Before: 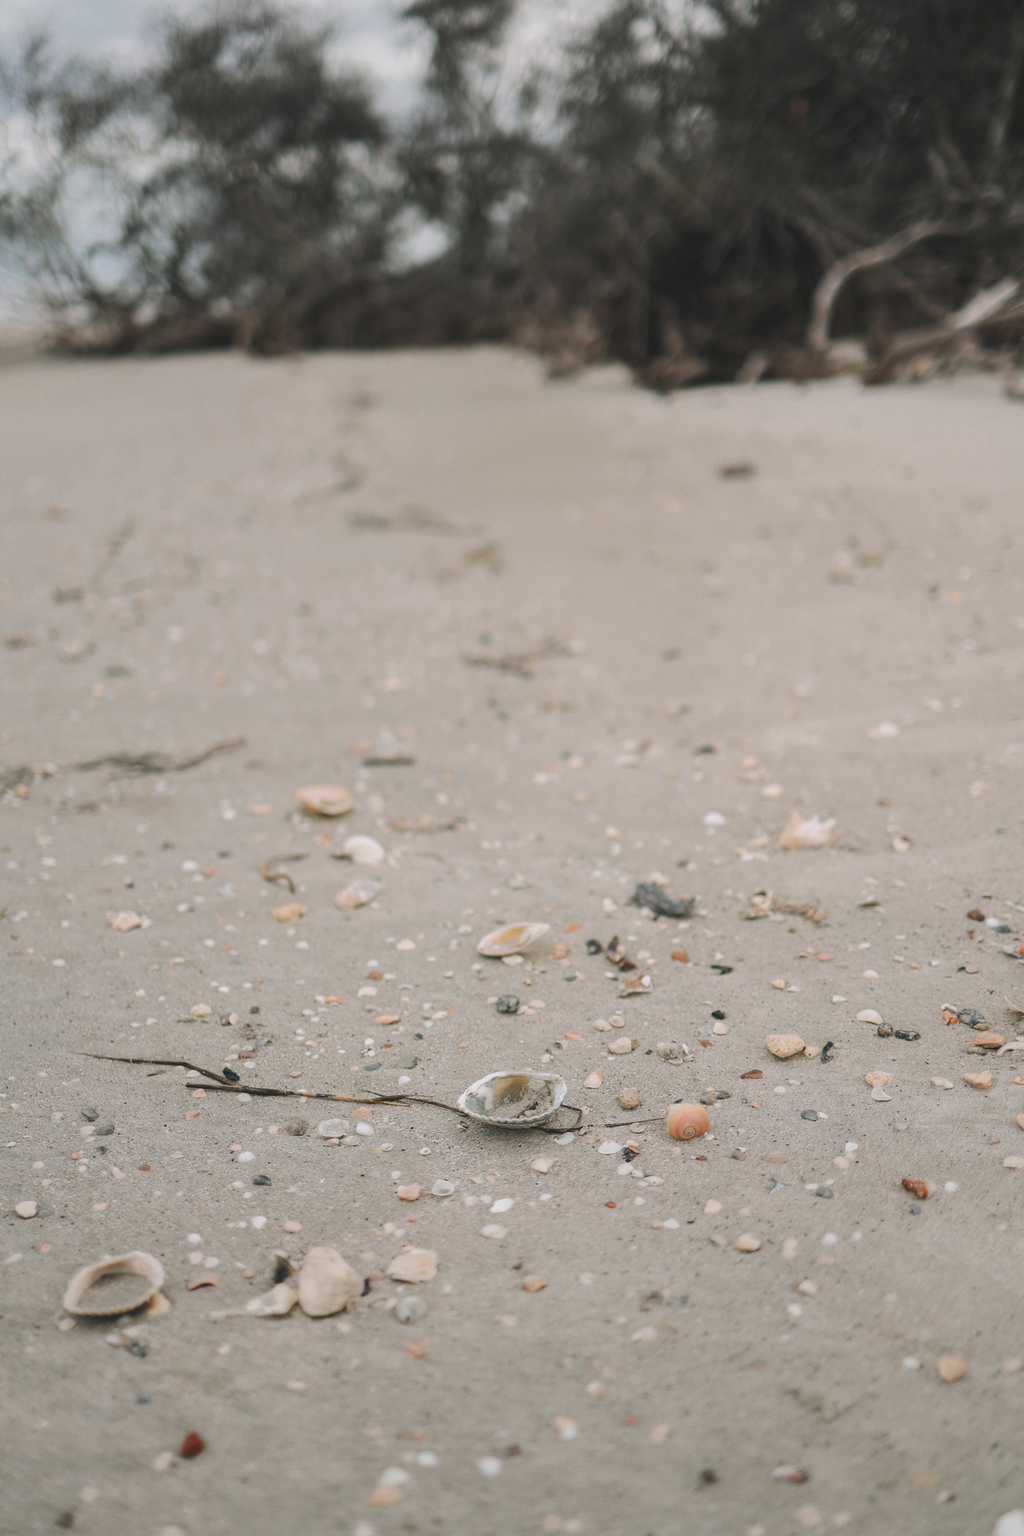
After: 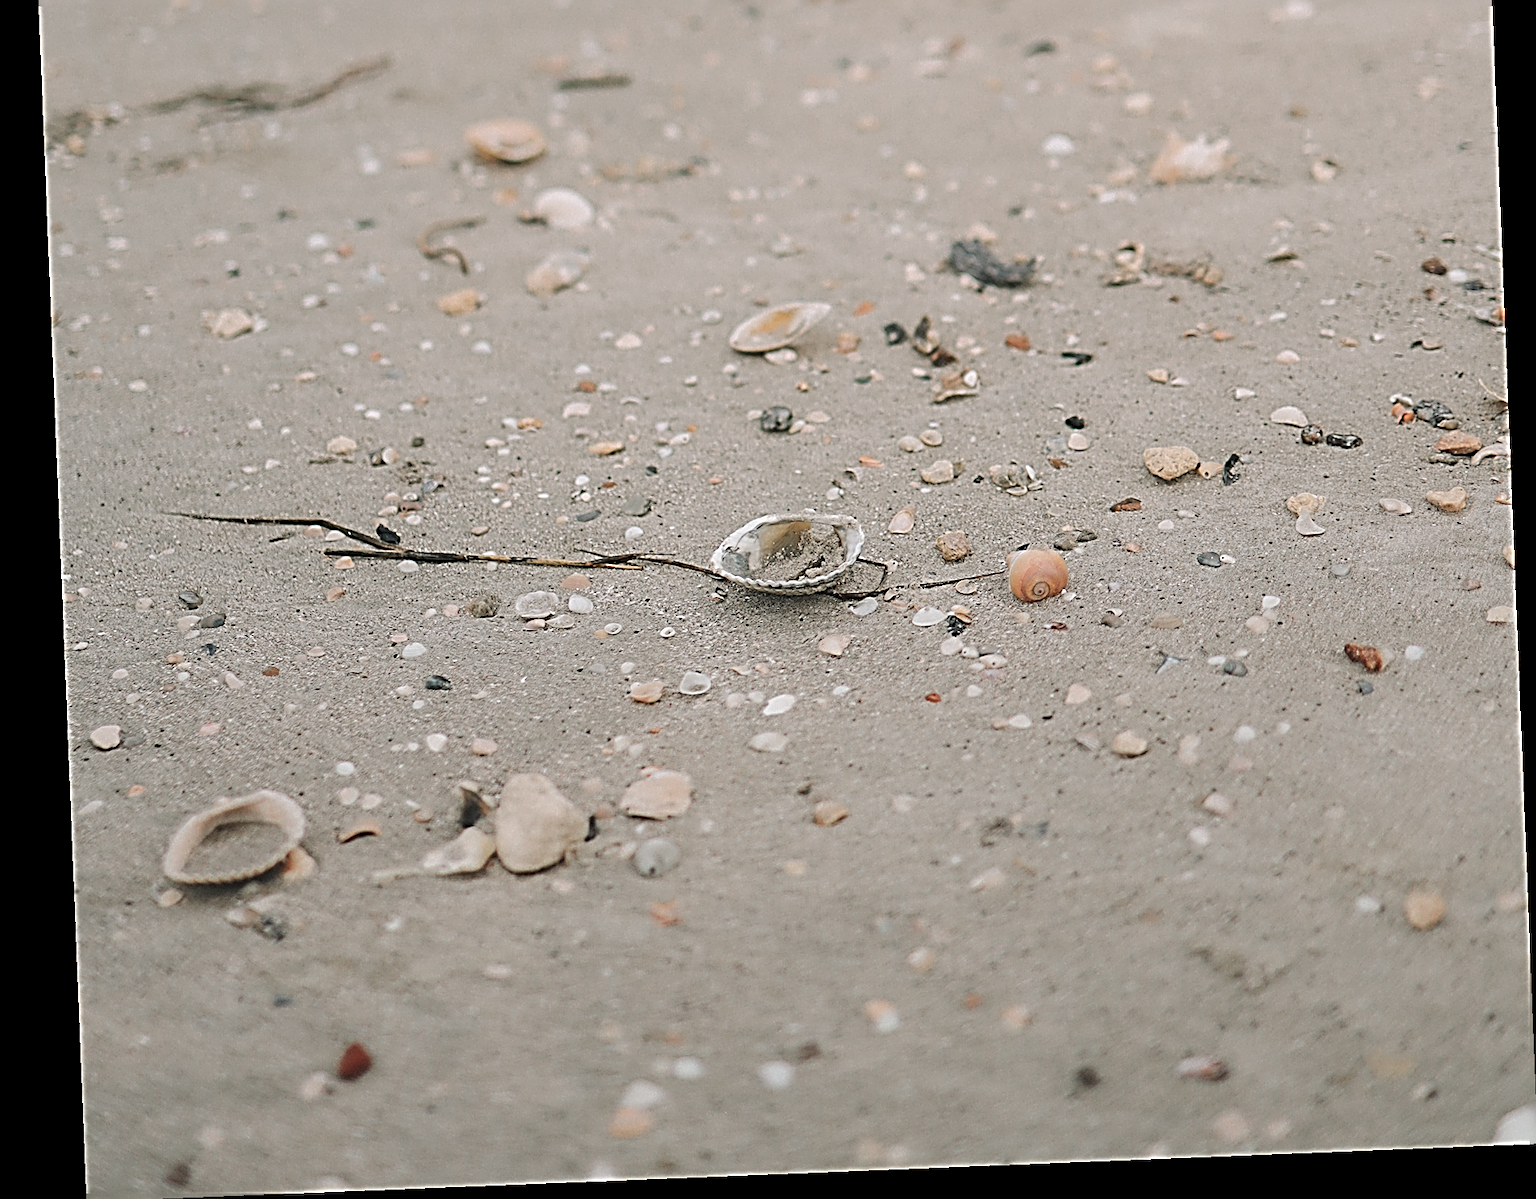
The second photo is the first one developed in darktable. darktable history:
crop and rotate: top 46.237%
rotate and perspective: rotation -2.29°, automatic cropping off
sharpen: radius 3.158, amount 1.731
